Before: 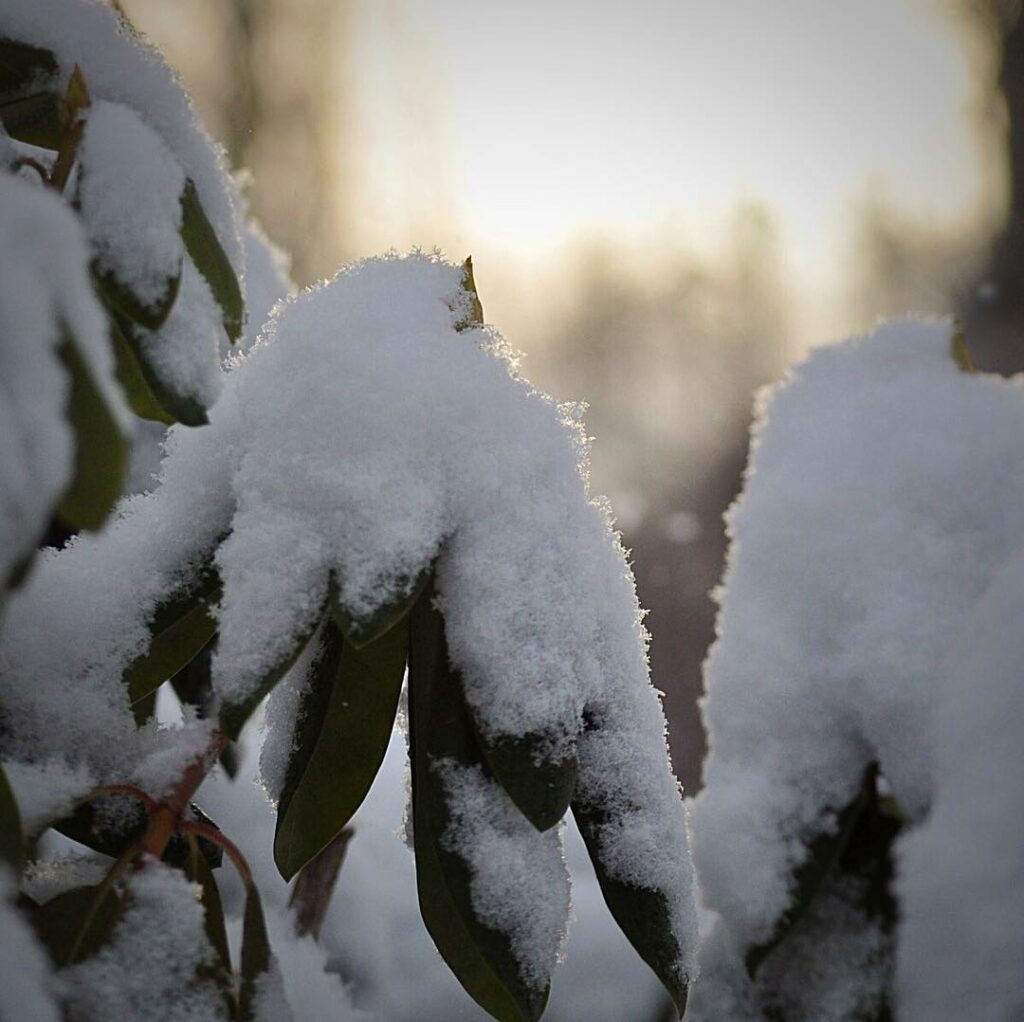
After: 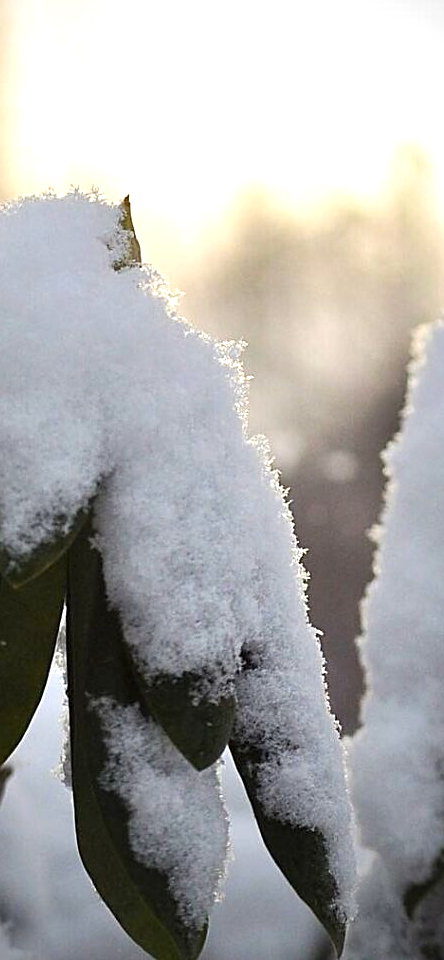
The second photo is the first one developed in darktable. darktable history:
exposure: black level correction 0, exposure 0.7 EV, compensate exposure bias true, compensate highlight preservation false
sharpen: radius 1.458, amount 0.398, threshold 1.271
crop: left 33.452%, top 6.025%, right 23.155%
